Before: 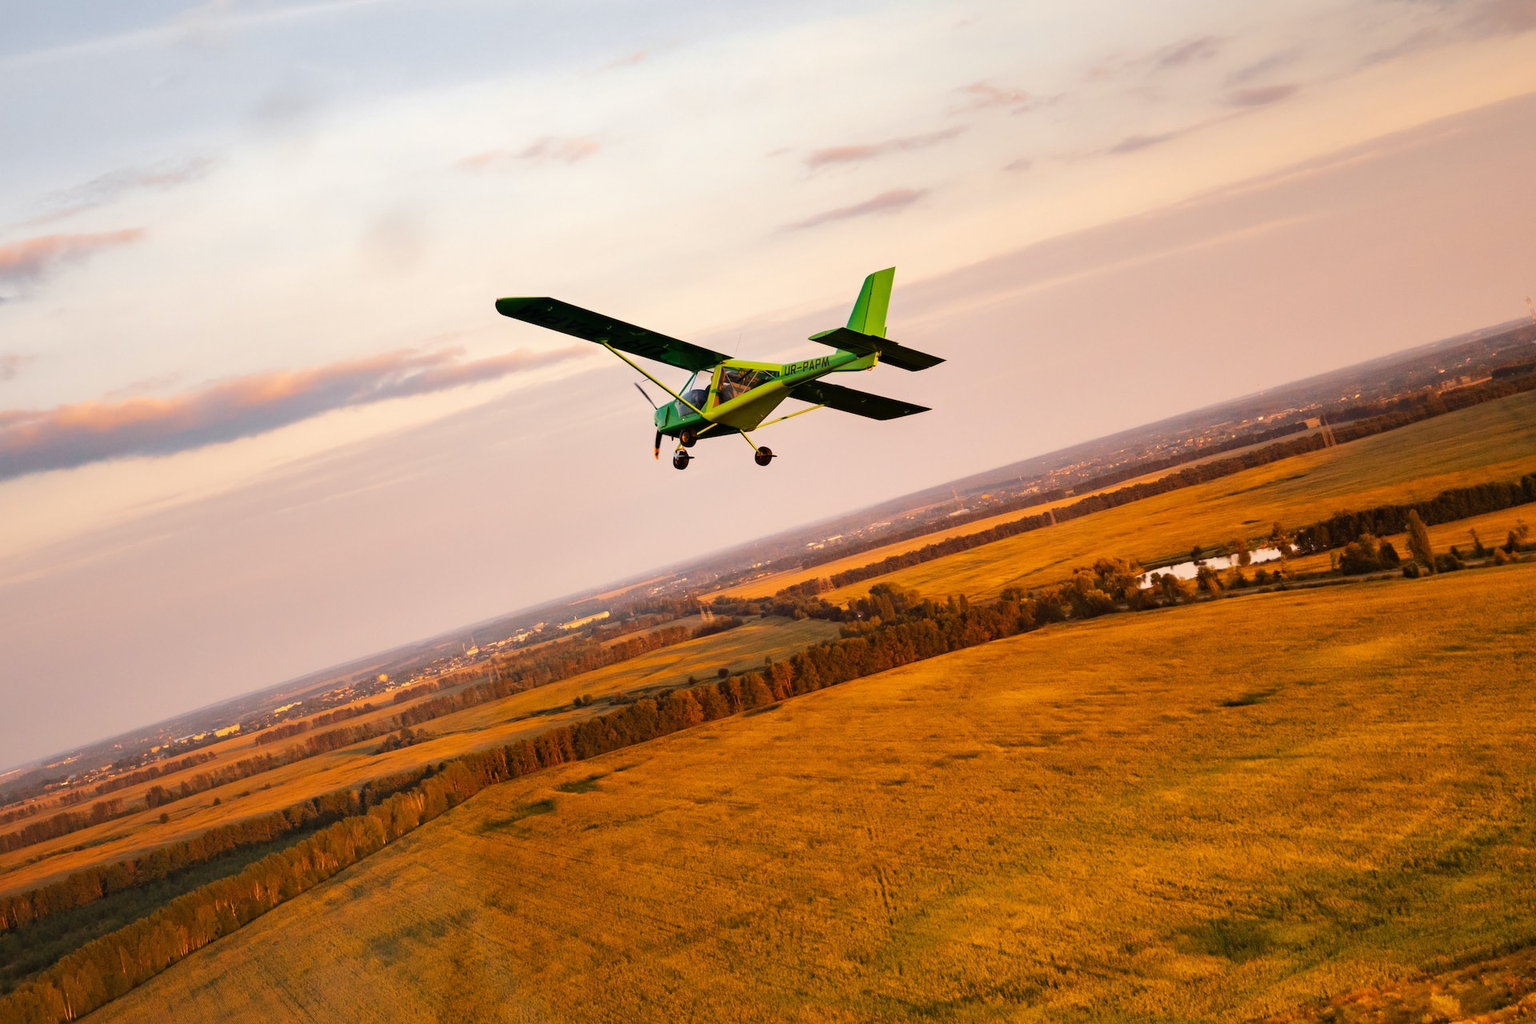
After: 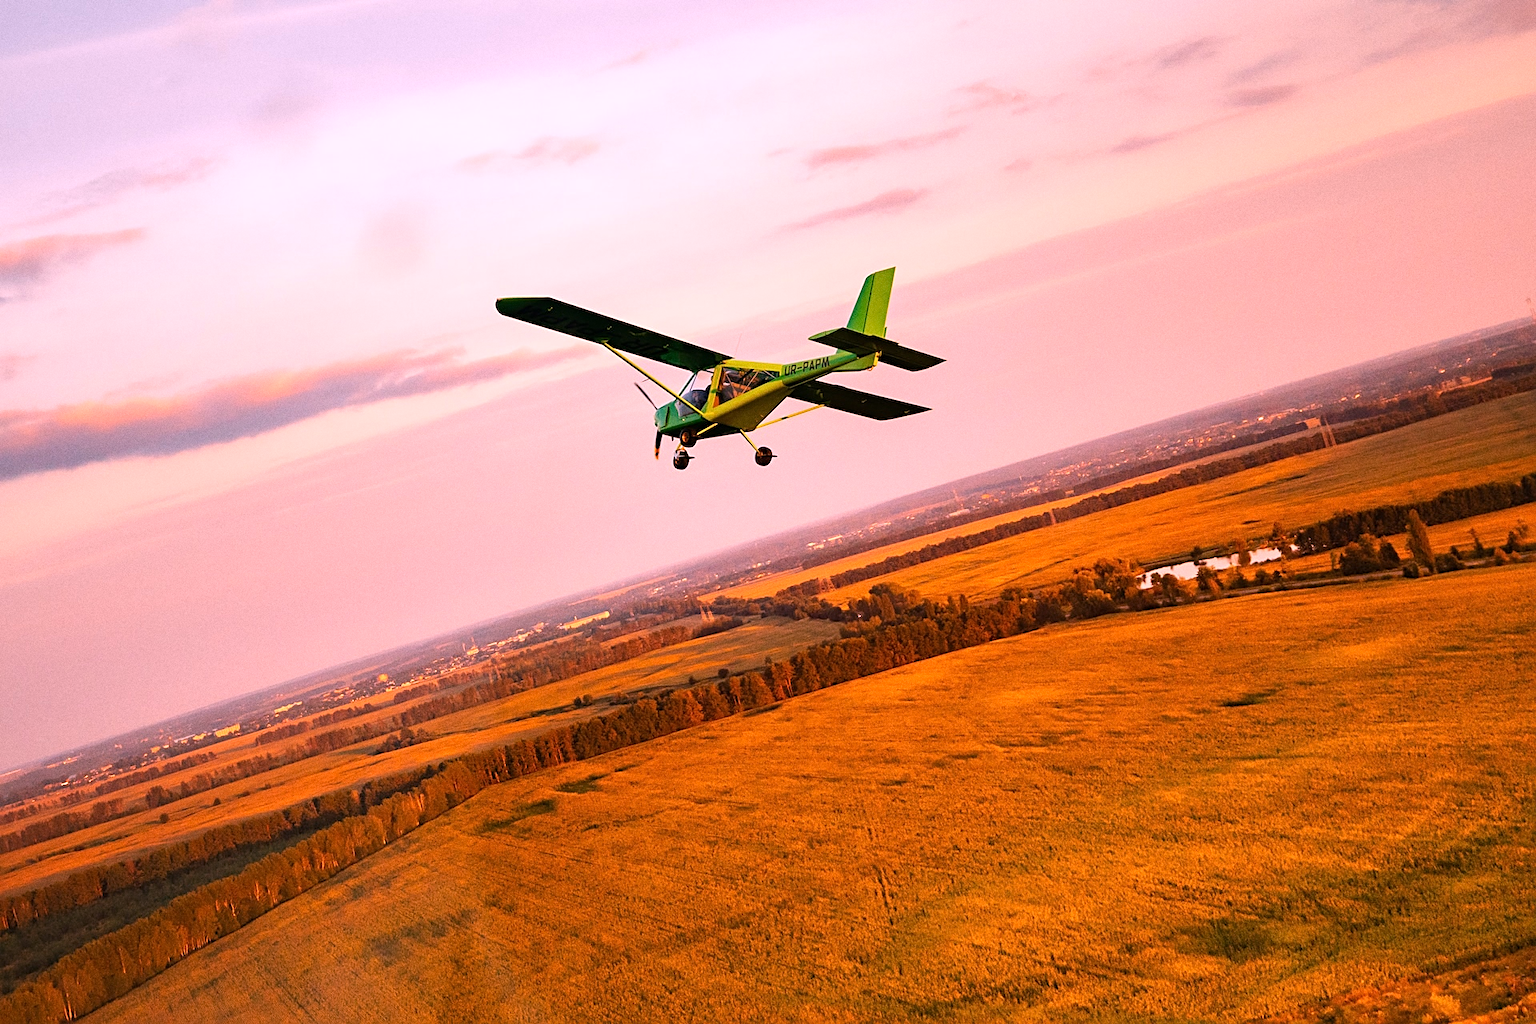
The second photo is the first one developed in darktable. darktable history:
grain: coarseness 0.47 ISO
white balance: red 1.188, blue 1.11
sharpen: amount 0.478
